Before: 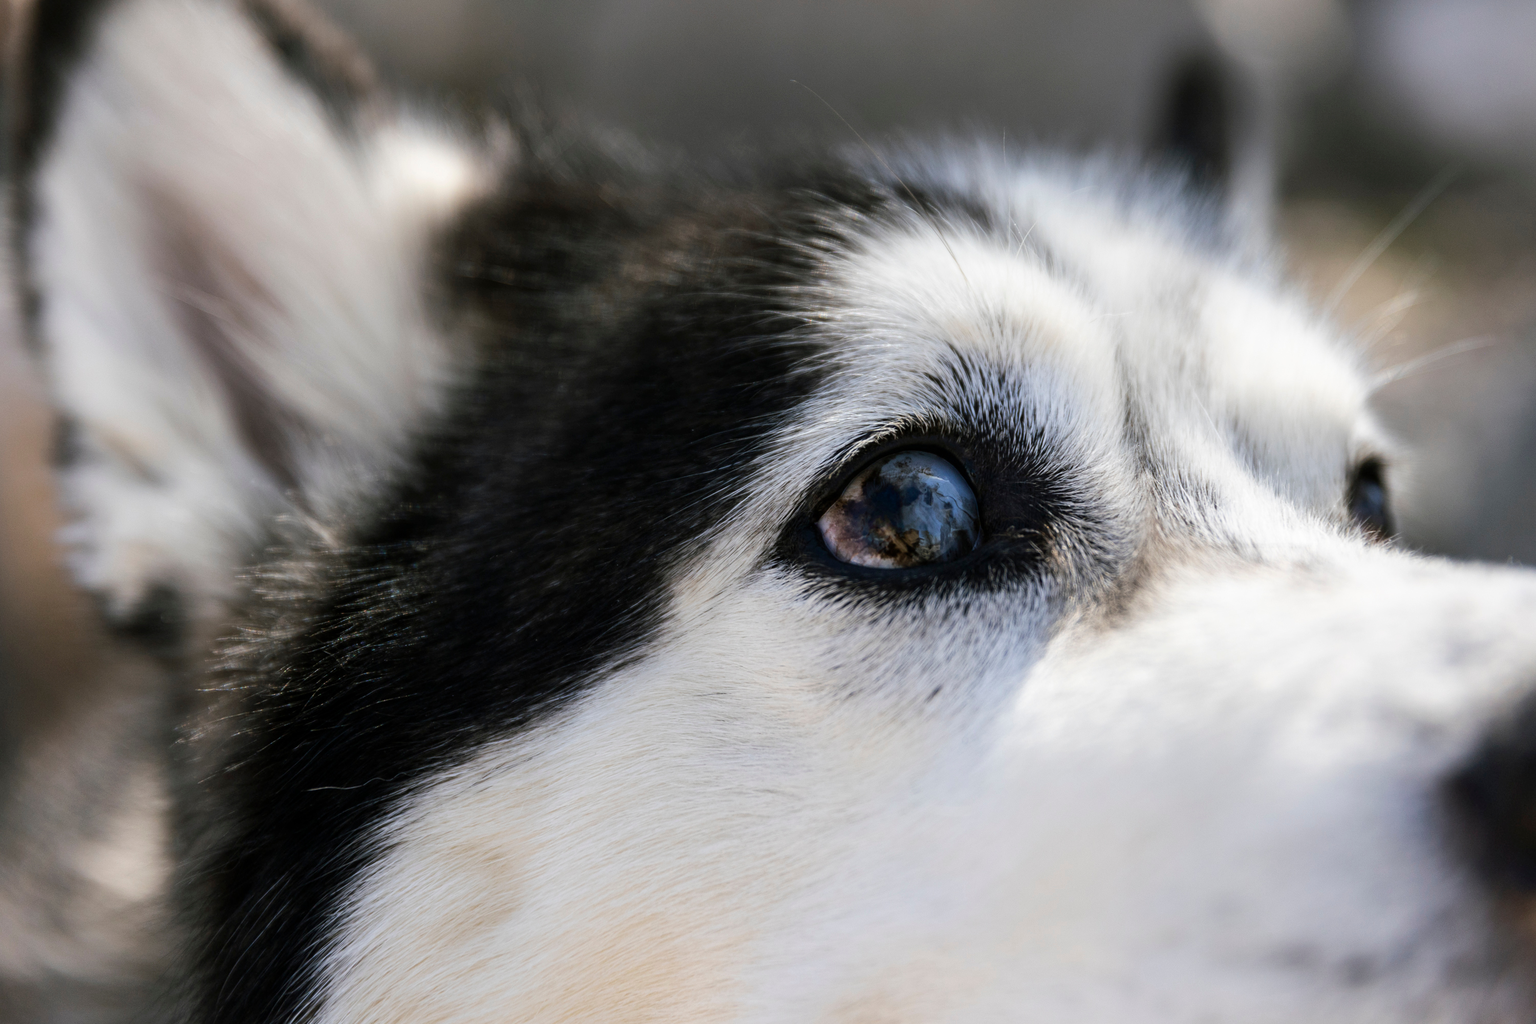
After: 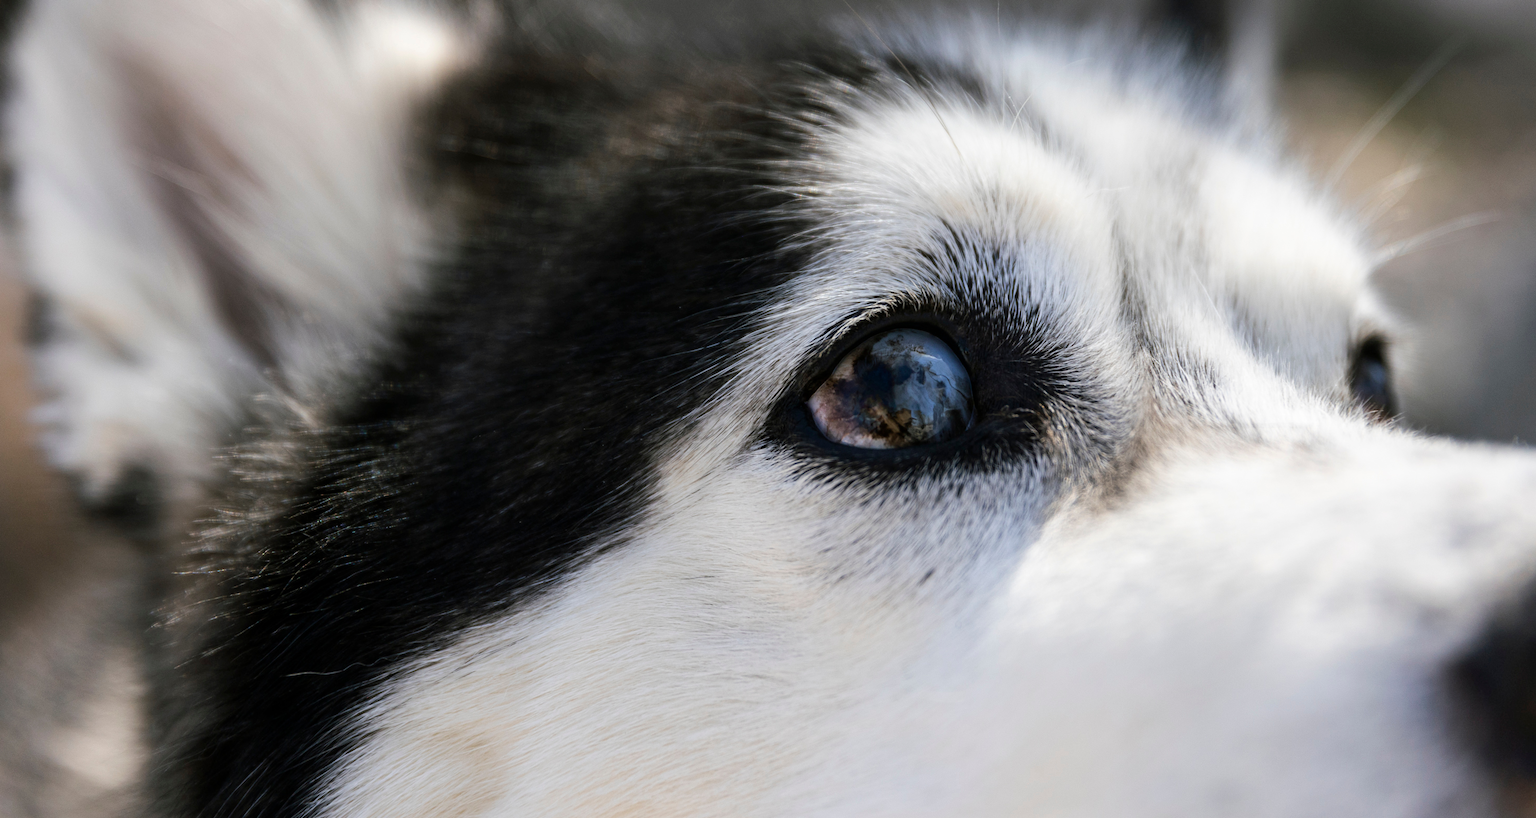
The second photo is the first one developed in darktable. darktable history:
crop and rotate: left 1.865%, top 12.671%, right 0.27%, bottom 9.083%
